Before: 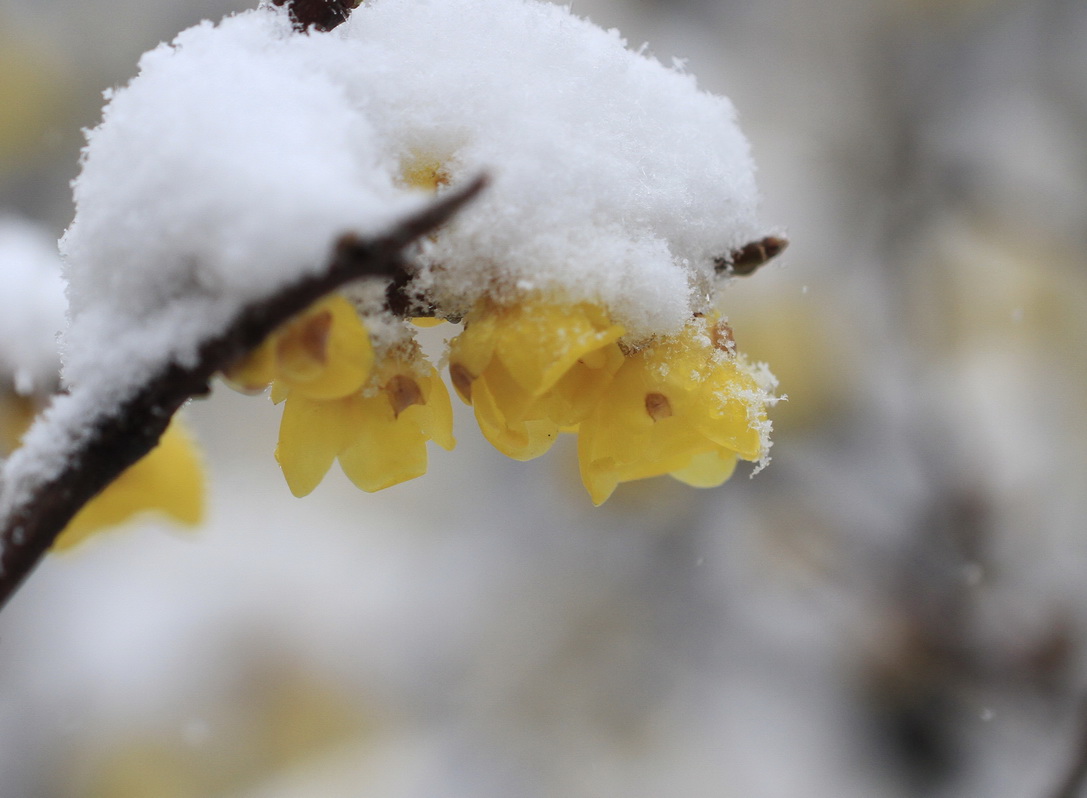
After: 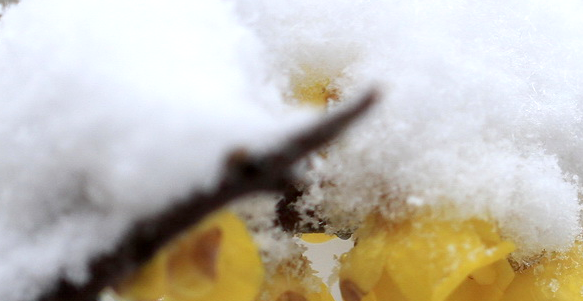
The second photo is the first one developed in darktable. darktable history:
exposure: black level correction 0.005, exposure 0.417 EV, compensate highlight preservation false
crop: left 10.121%, top 10.631%, right 36.218%, bottom 51.526%
